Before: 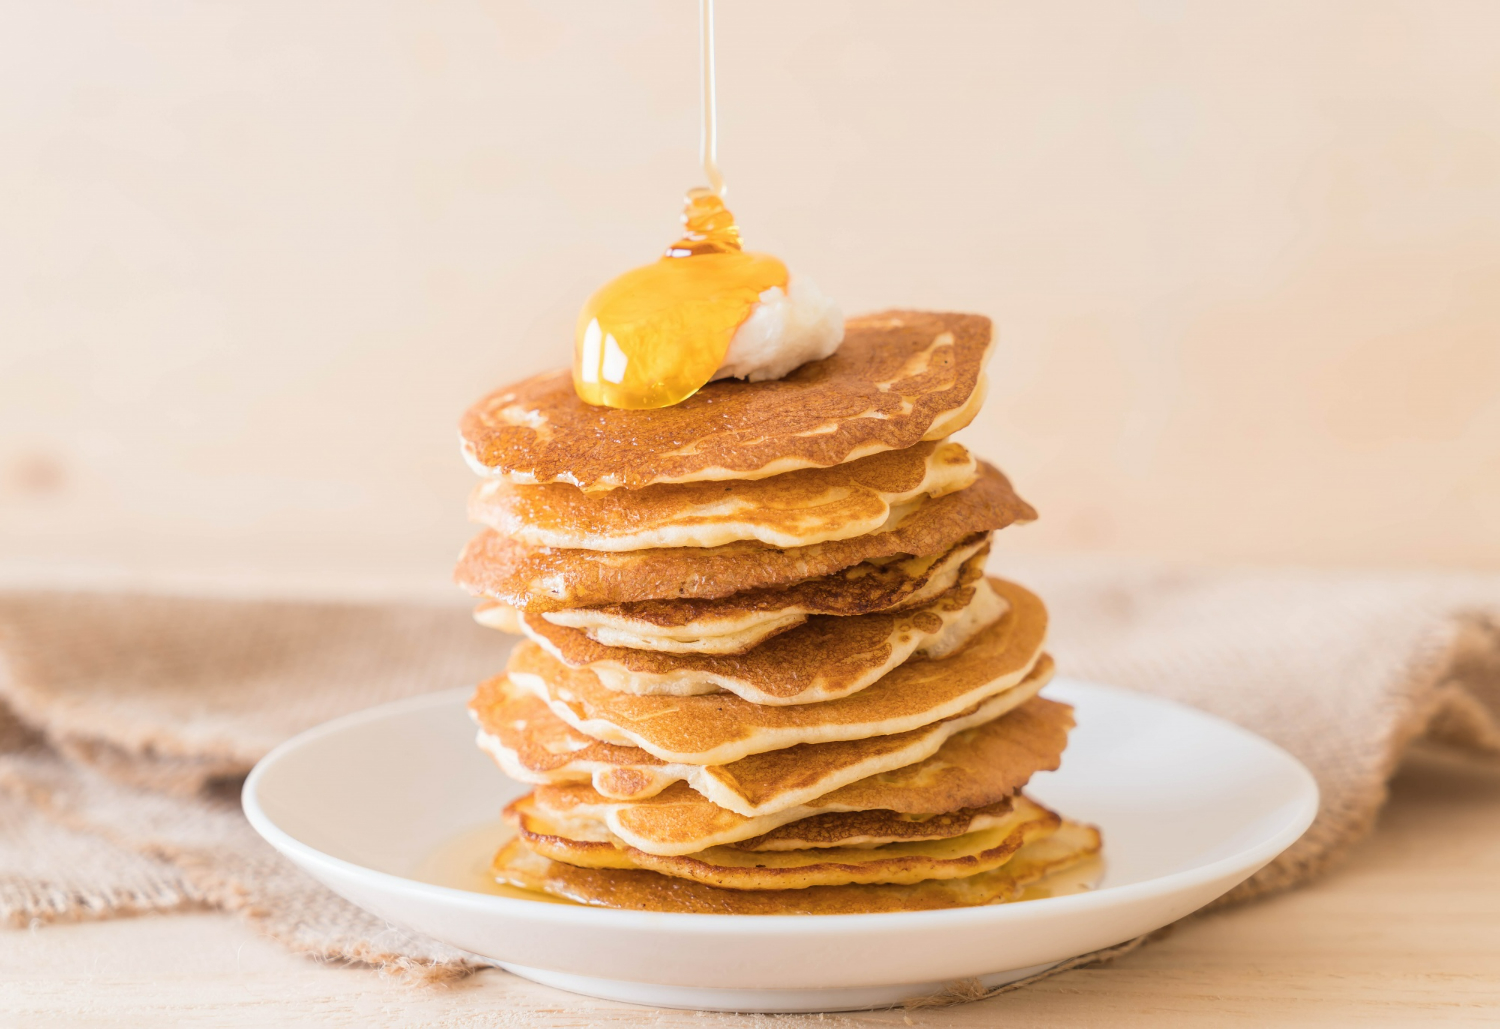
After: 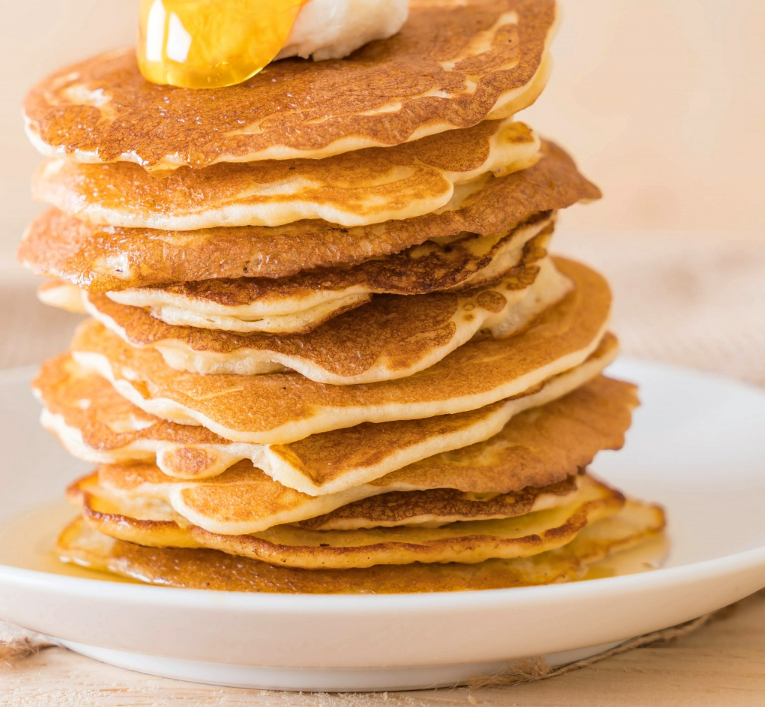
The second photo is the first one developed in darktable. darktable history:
haze removal: compatibility mode true, adaptive false
crop and rotate: left 29.078%, top 31.201%, right 19.861%
